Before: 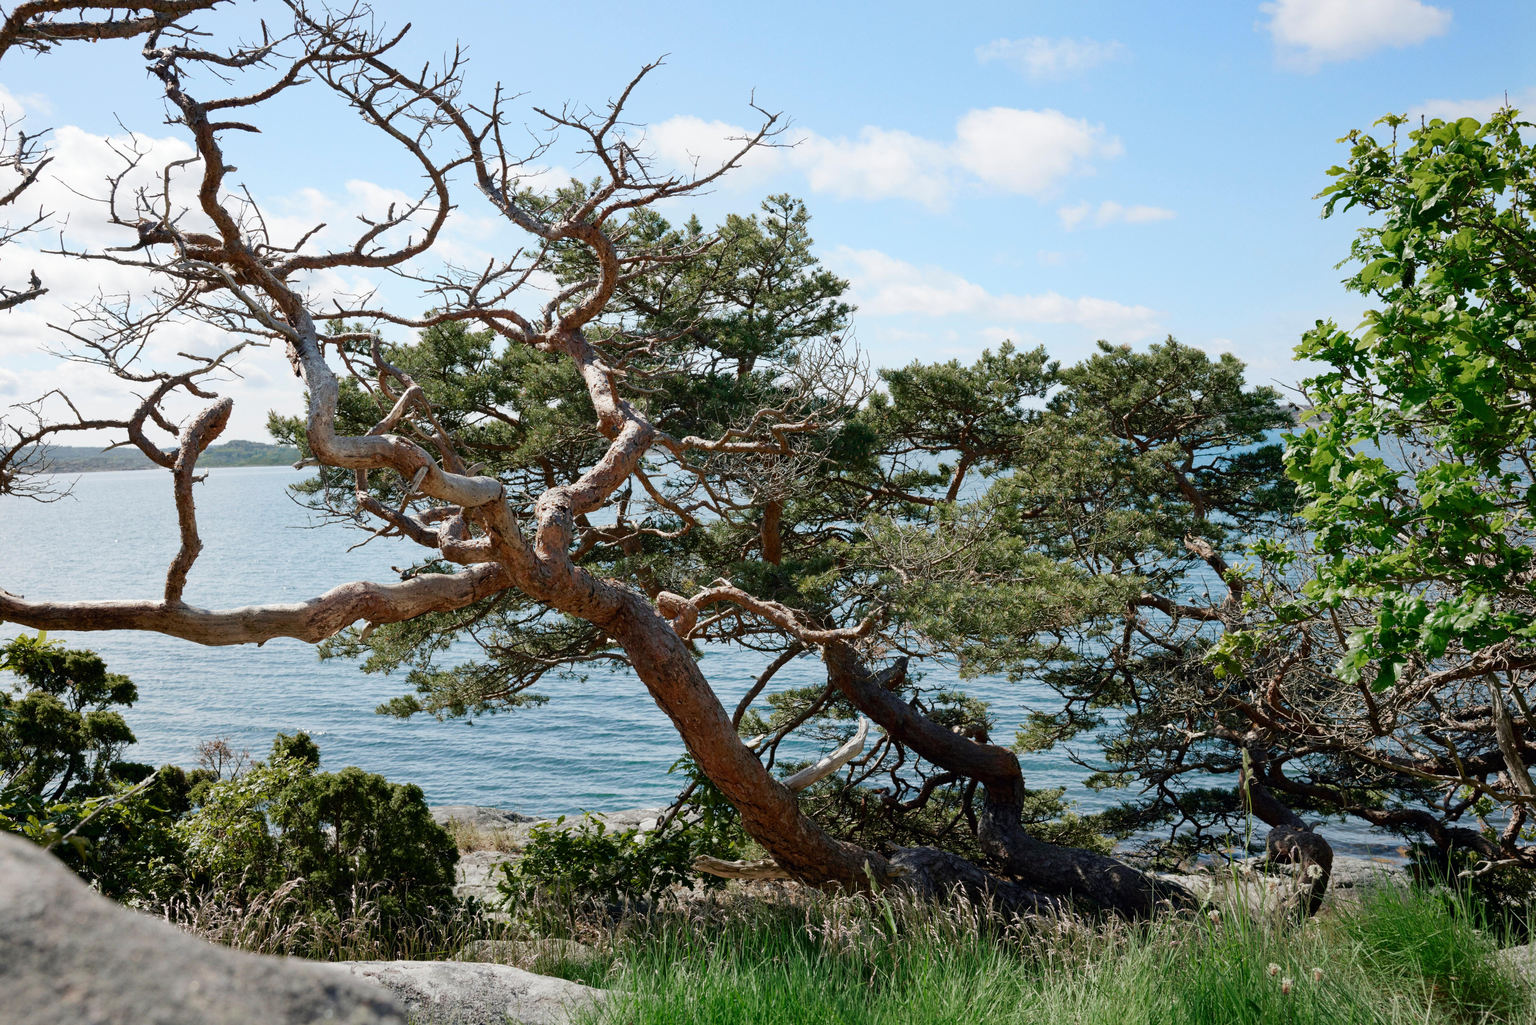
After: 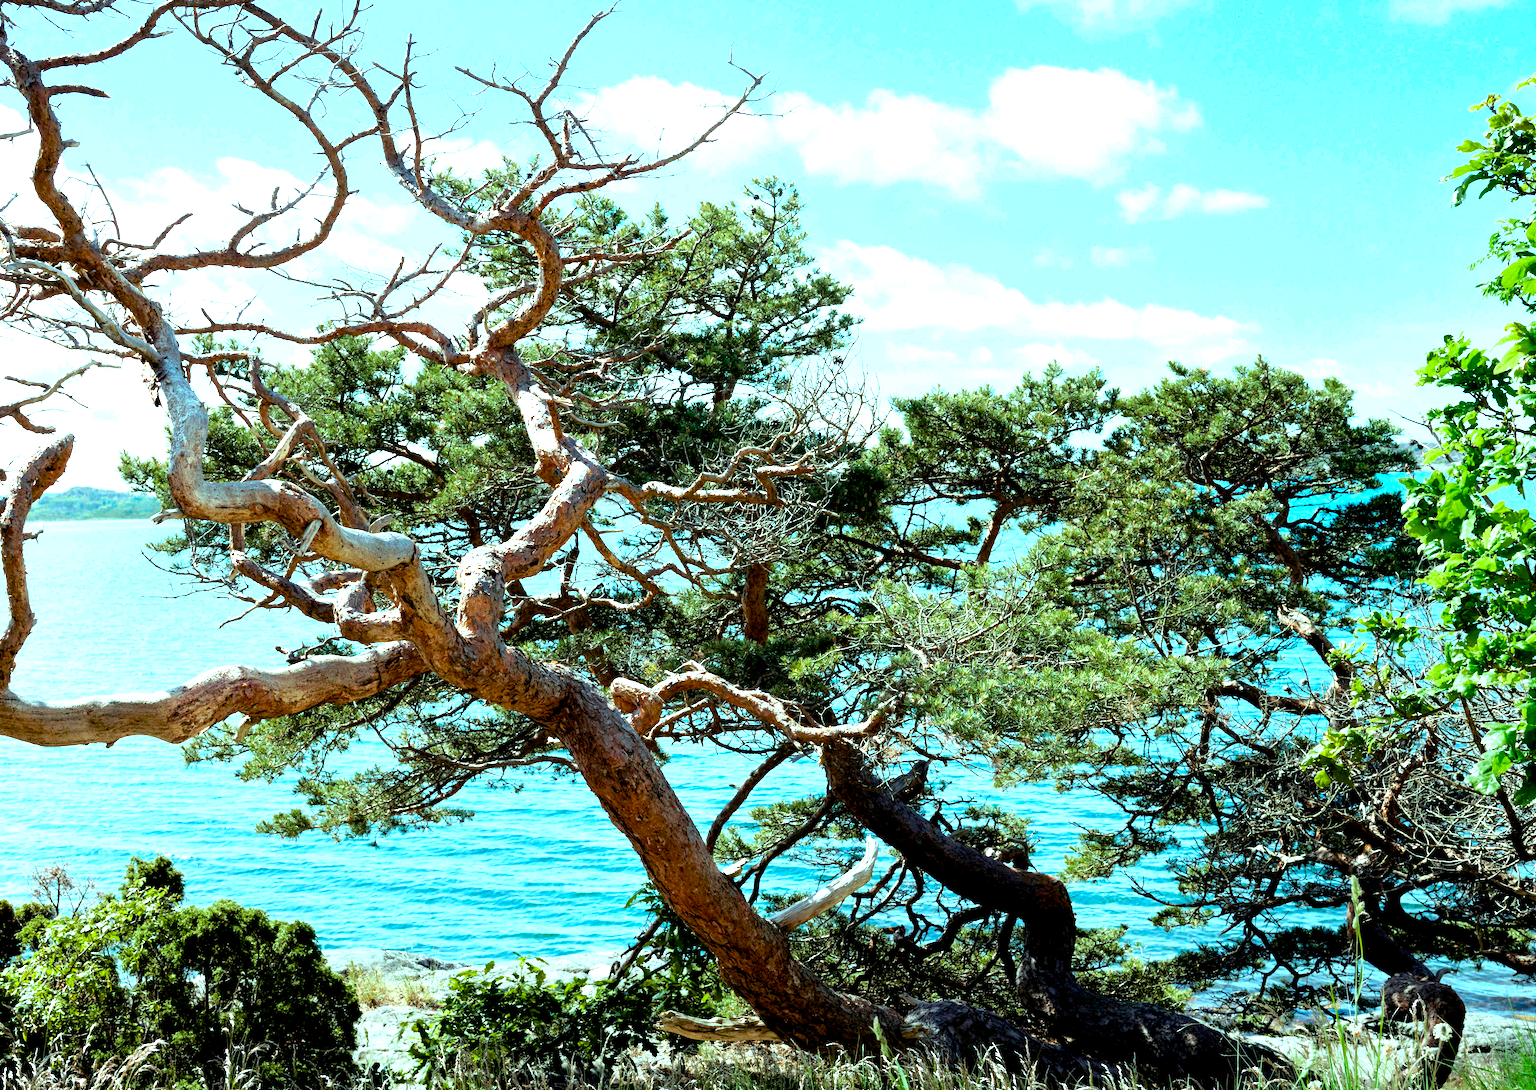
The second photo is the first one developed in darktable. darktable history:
exposure: exposure 0.61 EV, compensate highlight preservation false
color balance rgb: highlights gain › chroma 4.048%, highlights gain › hue 201.33°, global offset › luminance -0.858%, perceptual saturation grading › global saturation 29.604%
crop: left 11.346%, top 5.404%, right 9.561%, bottom 10.416%
tone equalizer: -8 EV -0.718 EV, -7 EV -0.714 EV, -6 EV -0.59 EV, -5 EV -0.413 EV, -3 EV 0.399 EV, -2 EV 0.6 EV, -1 EV 0.694 EV, +0 EV 0.741 EV, mask exposure compensation -0.508 EV
